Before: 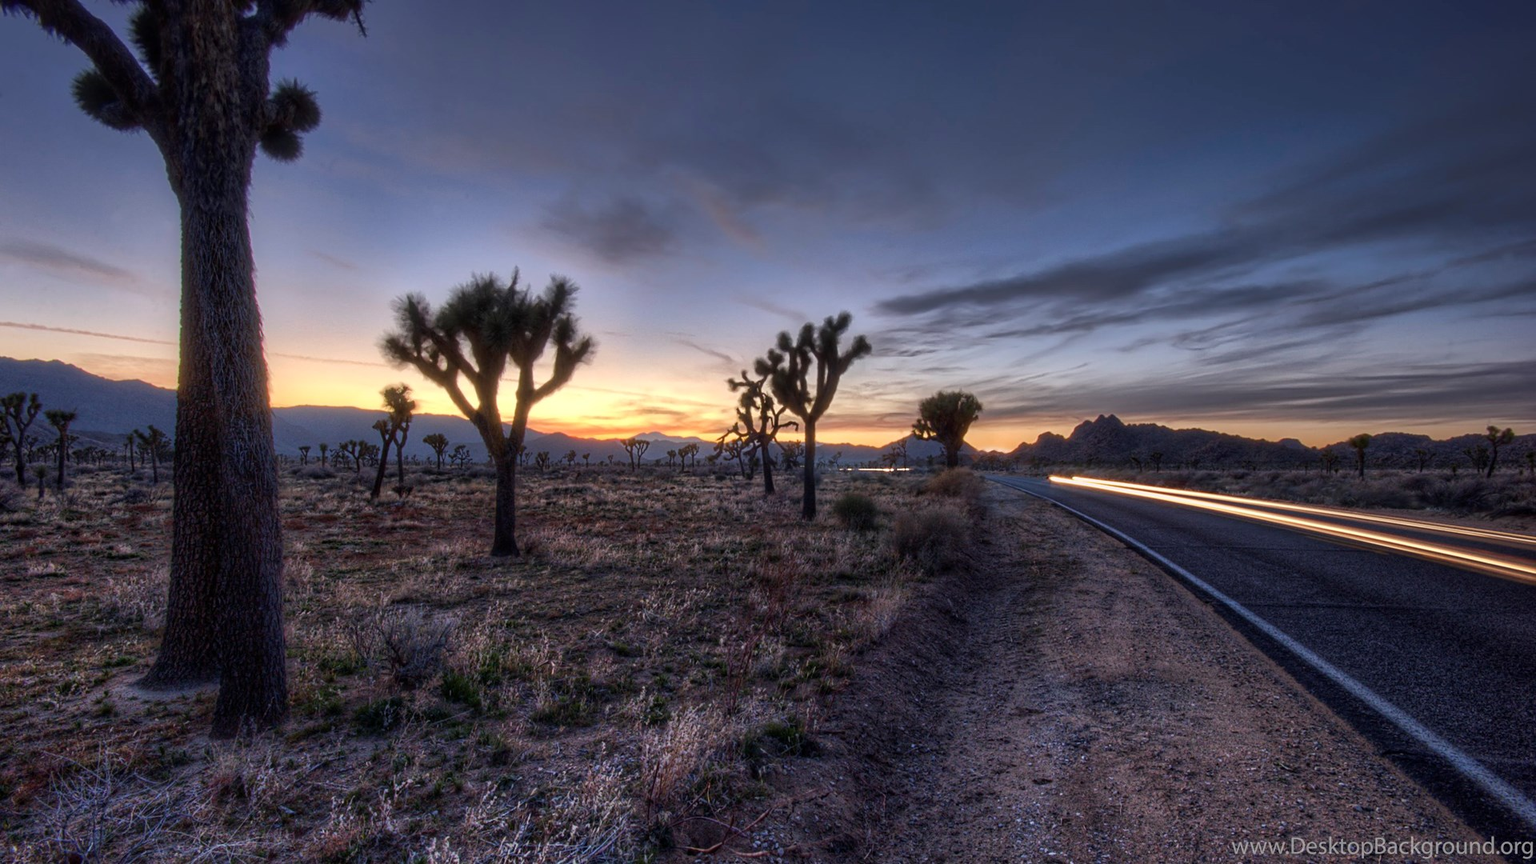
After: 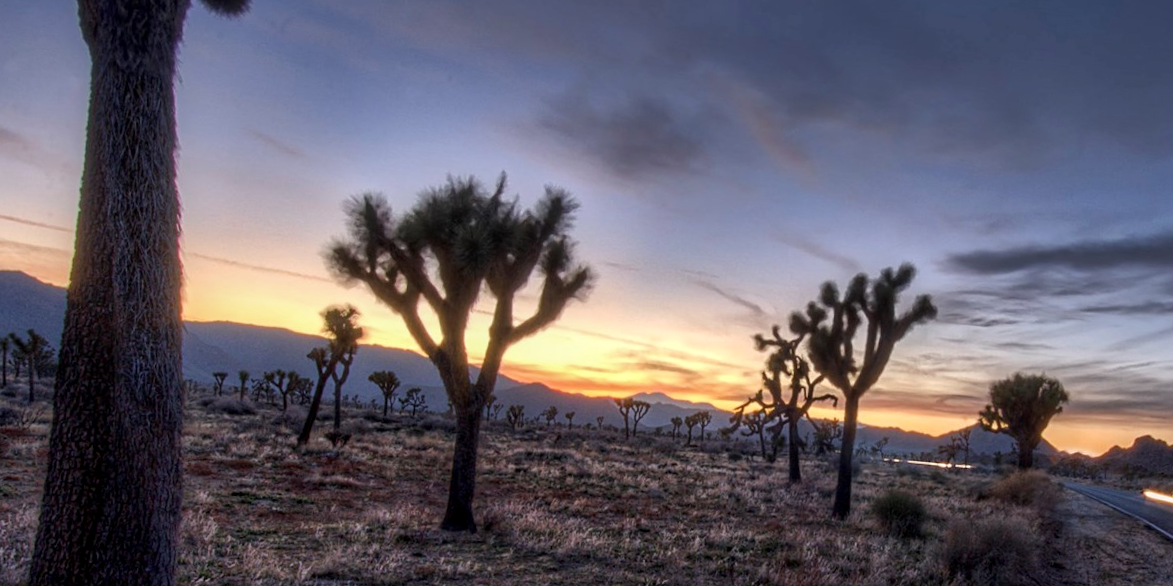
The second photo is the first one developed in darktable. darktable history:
crop and rotate: angle -4.99°, left 2.122%, top 6.945%, right 27.566%, bottom 30.519%
local contrast: on, module defaults
